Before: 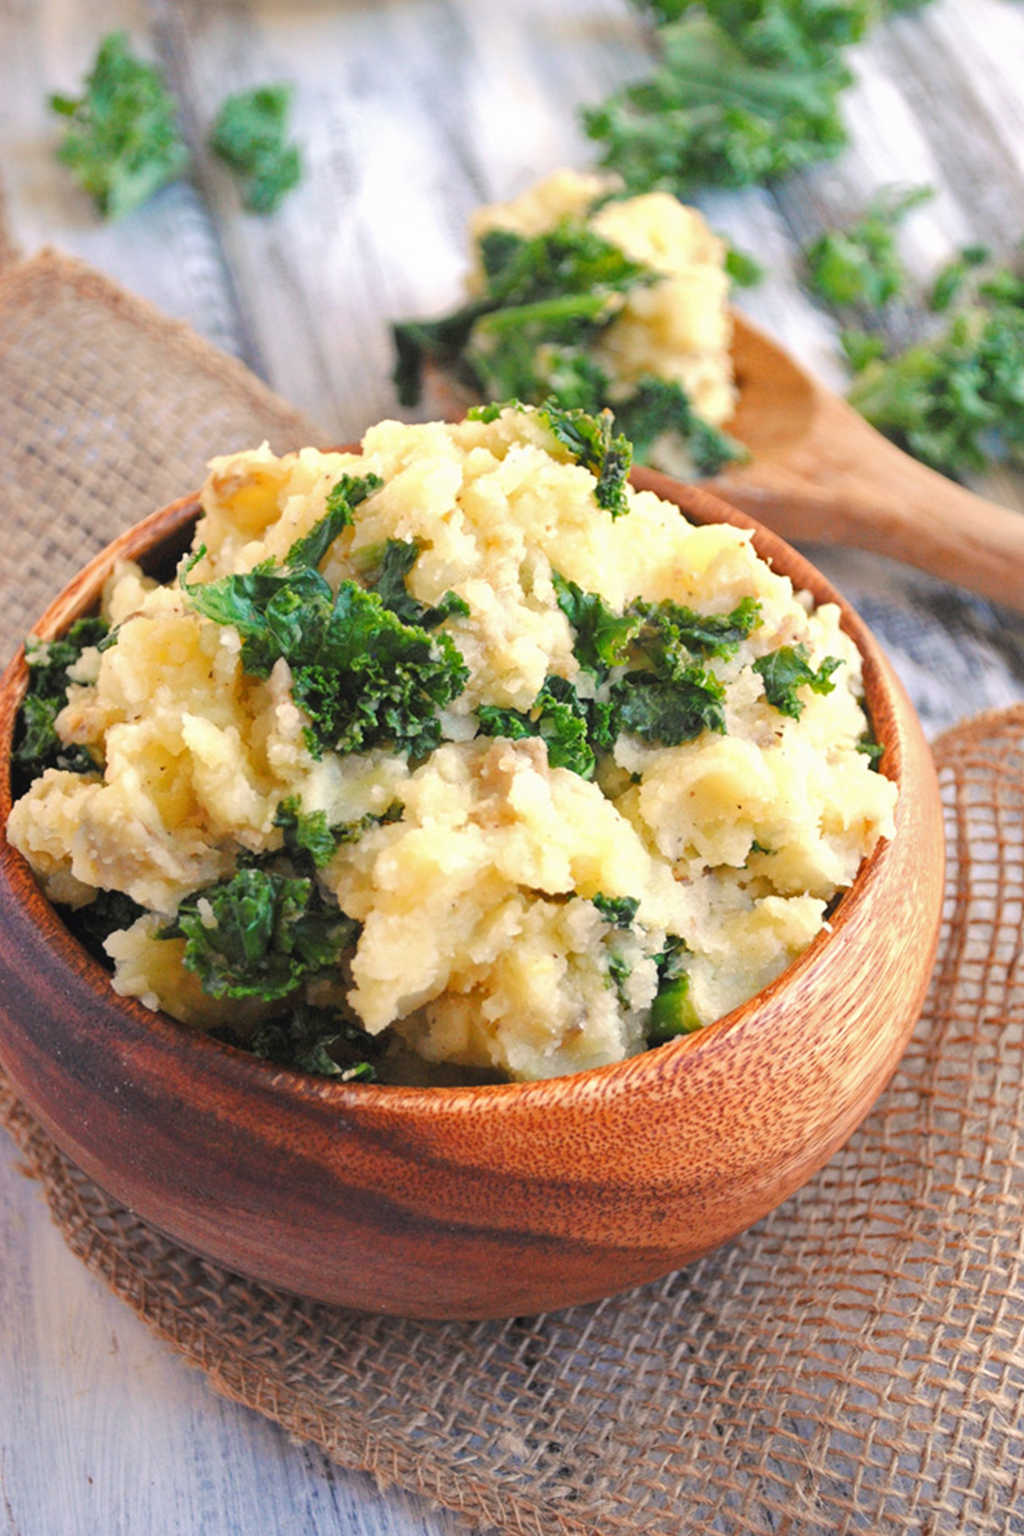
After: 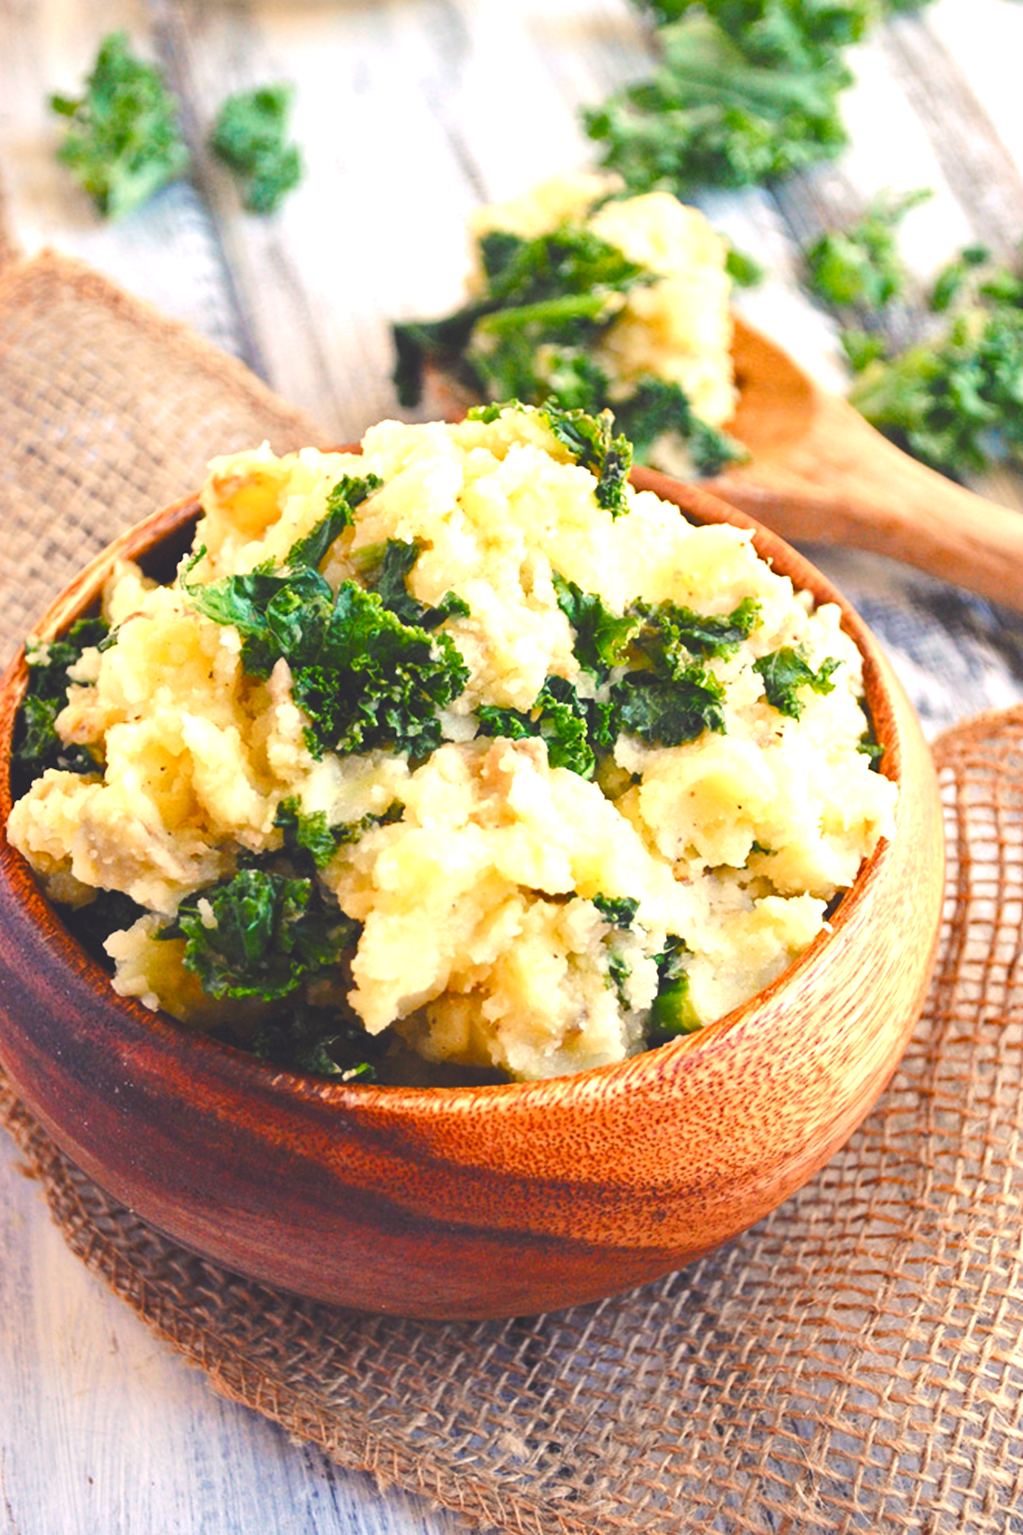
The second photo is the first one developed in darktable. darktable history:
color balance rgb: shadows lift › chroma 3%, shadows lift › hue 280.8°, power › hue 330°, highlights gain › chroma 3%, highlights gain › hue 75.6°, global offset › luminance 2%, perceptual saturation grading › global saturation 20%, perceptual saturation grading › highlights -25%, perceptual saturation grading › shadows 50%, global vibrance 20.33%
tone equalizer: -8 EV -0.75 EV, -7 EV -0.7 EV, -6 EV -0.6 EV, -5 EV -0.4 EV, -3 EV 0.4 EV, -2 EV 0.6 EV, -1 EV 0.7 EV, +0 EV 0.75 EV, edges refinement/feathering 500, mask exposure compensation -1.57 EV, preserve details no
